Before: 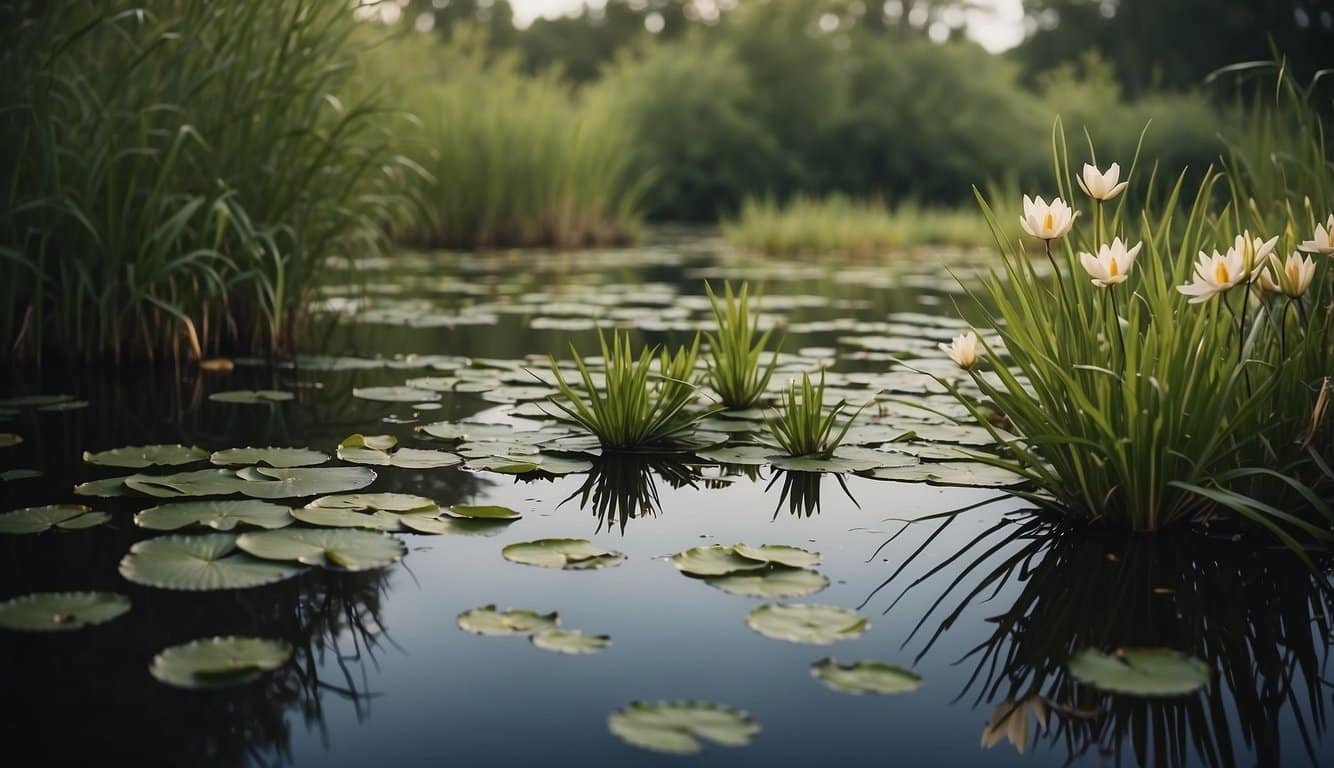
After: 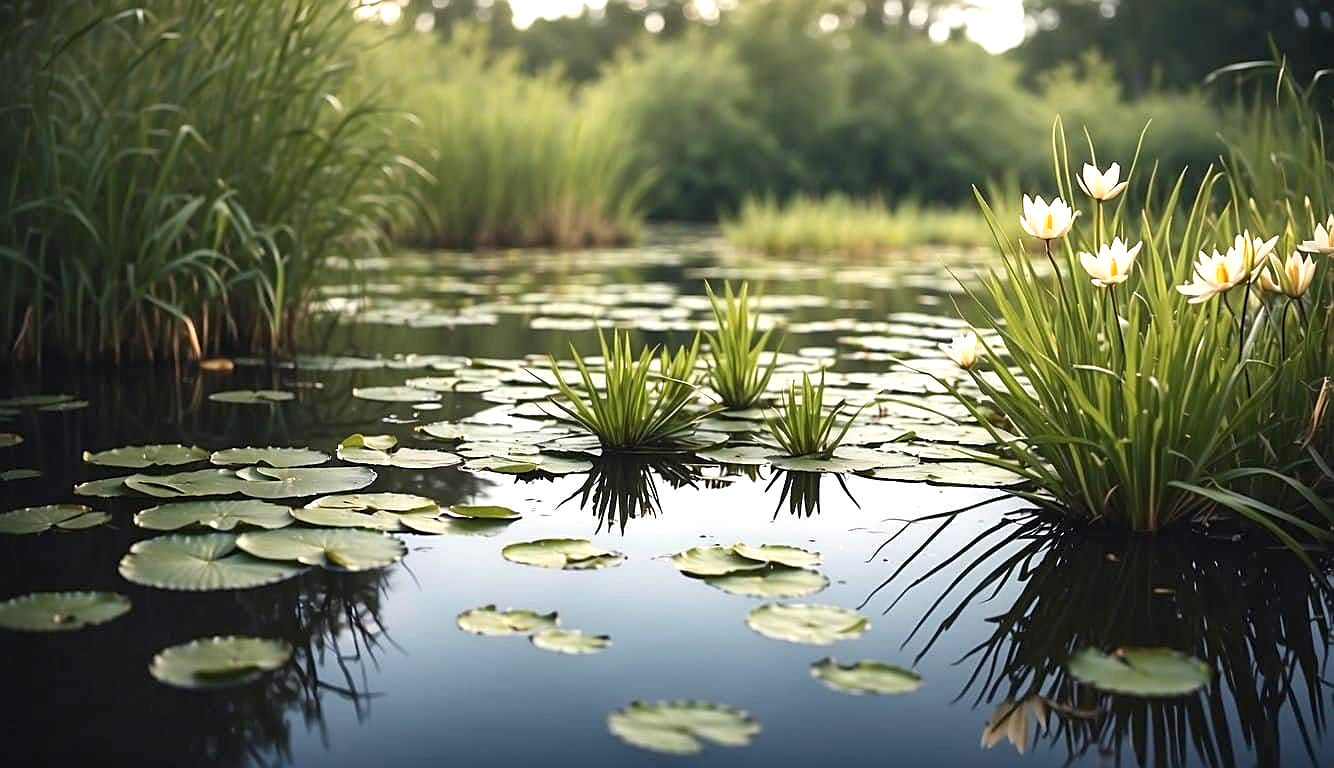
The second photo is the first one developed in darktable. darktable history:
exposure: black level correction 0.001, exposure 0.955 EV, compensate exposure bias true, compensate highlight preservation false
sharpen: on, module defaults
